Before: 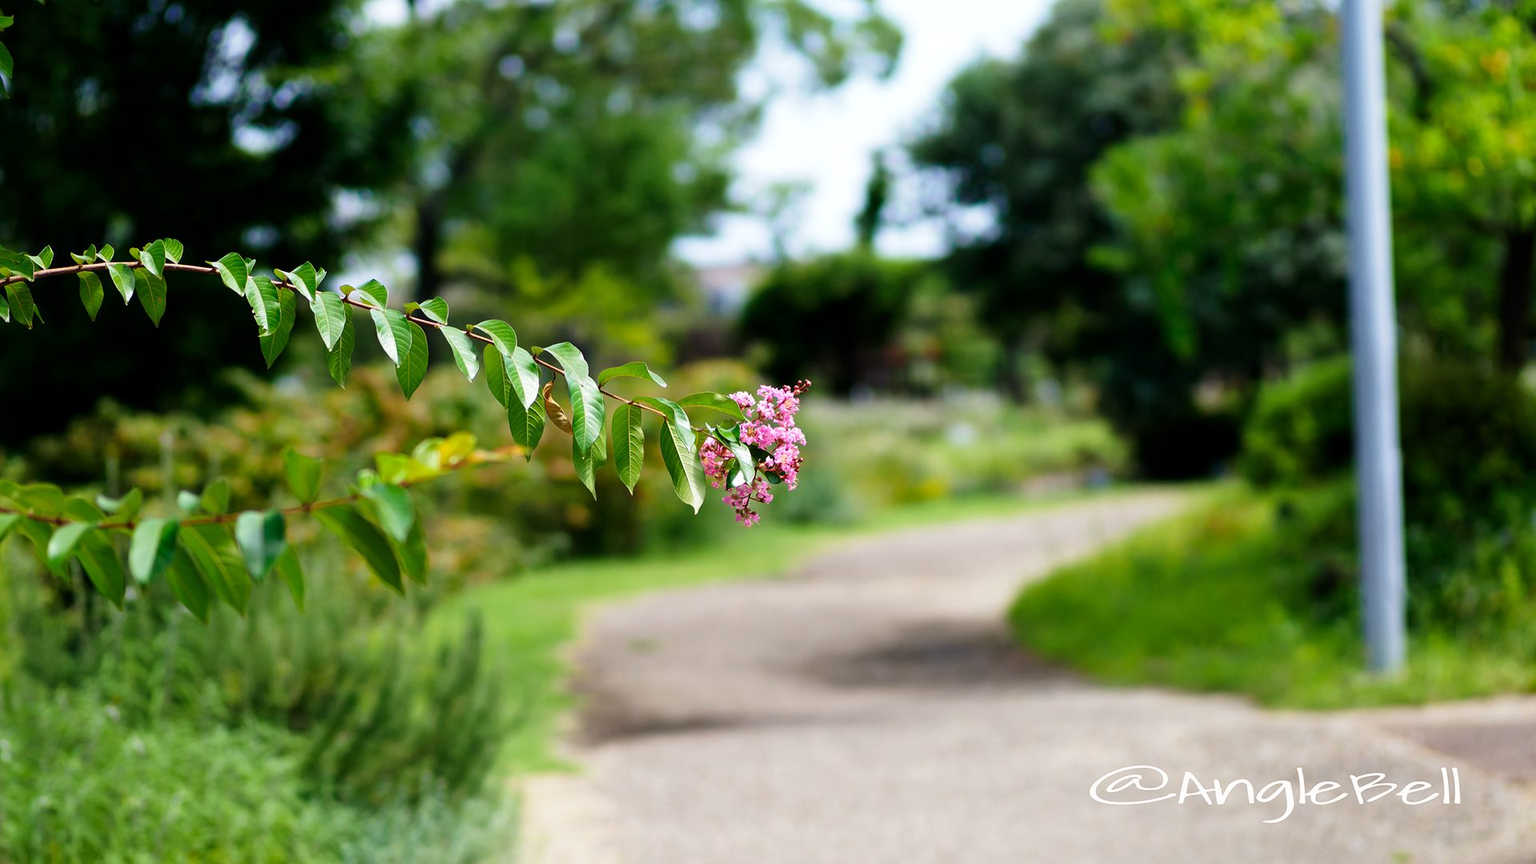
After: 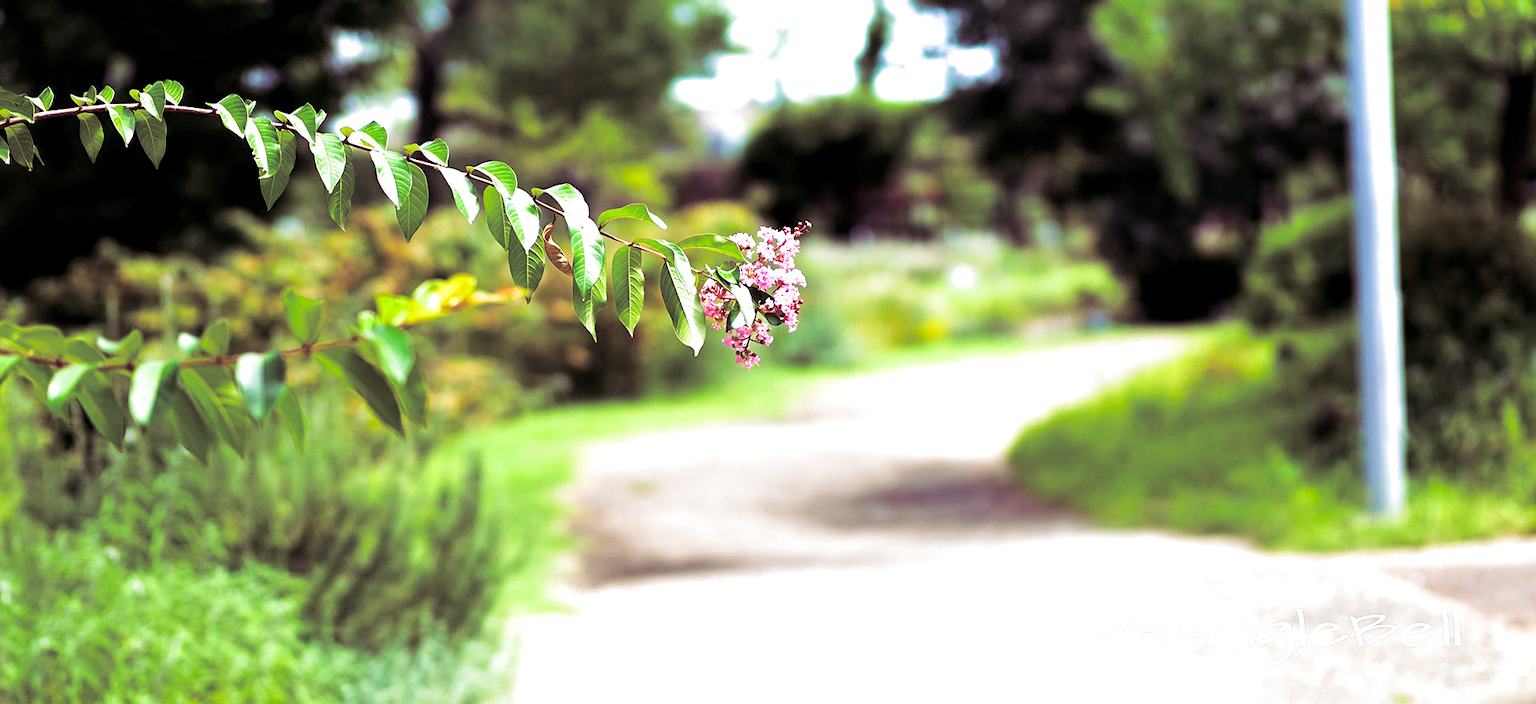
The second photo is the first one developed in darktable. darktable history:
crop and rotate: top 18.507%
split-toning: shadows › hue 316.8°, shadows › saturation 0.47, highlights › hue 201.6°, highlights › saturation 0, balance -41.97, compress 28.01%
exposure: black level correction 0.001, exposure 0.955 EV, compensate exposure bias true, compensate highlight preservation false
sharpen: amount 0.2
